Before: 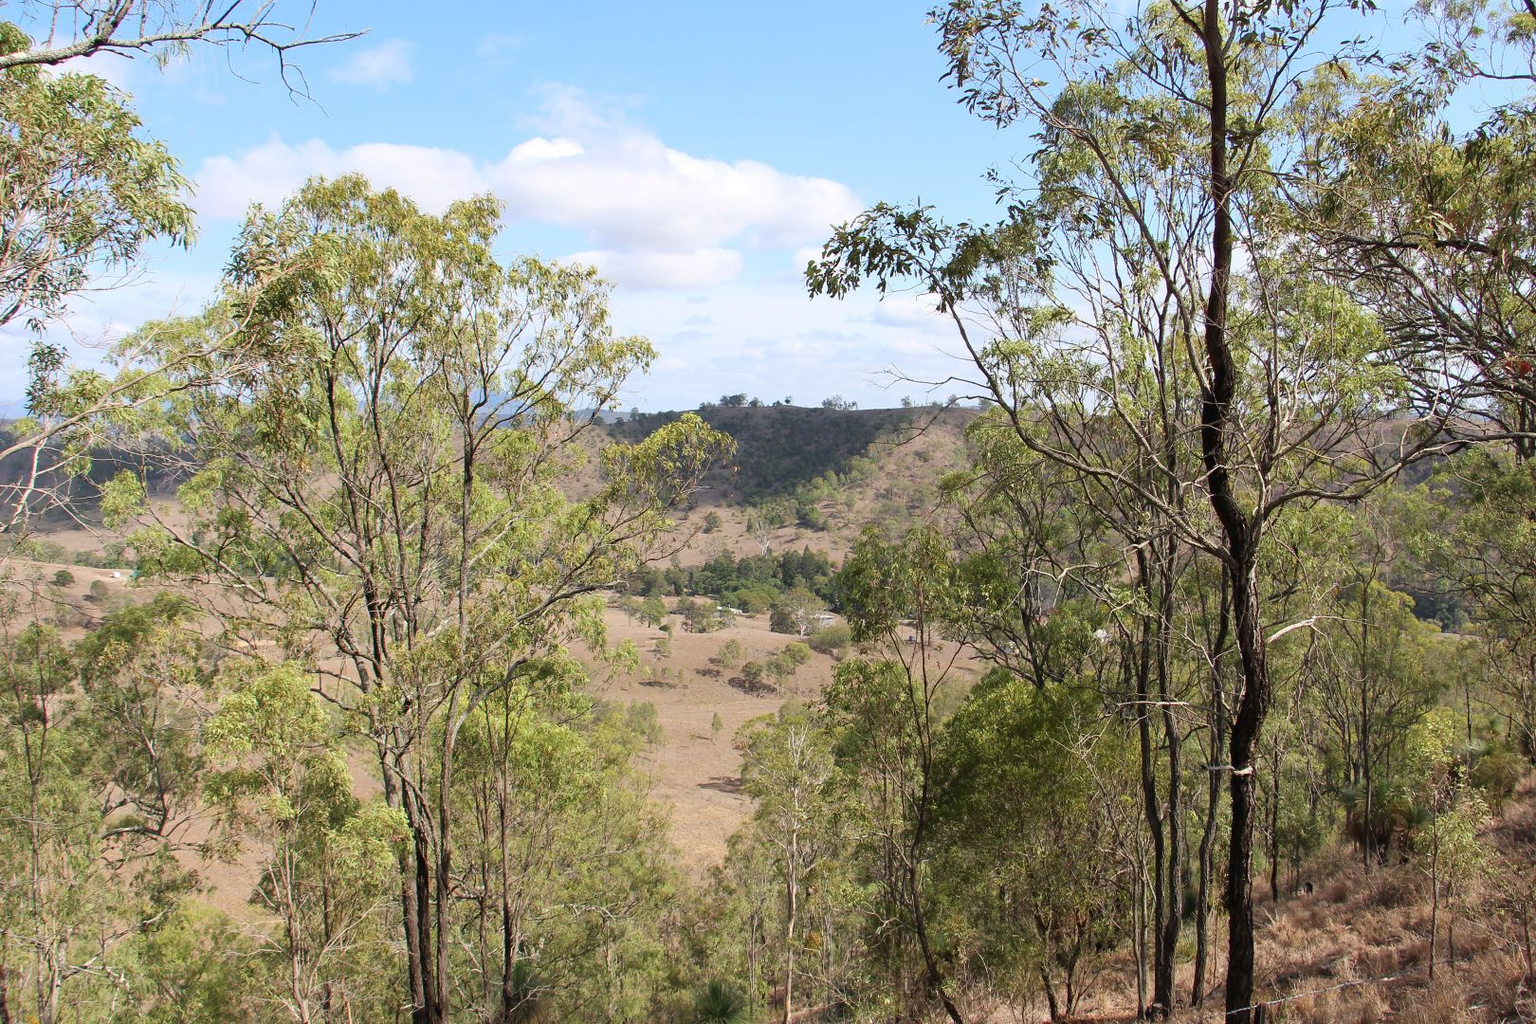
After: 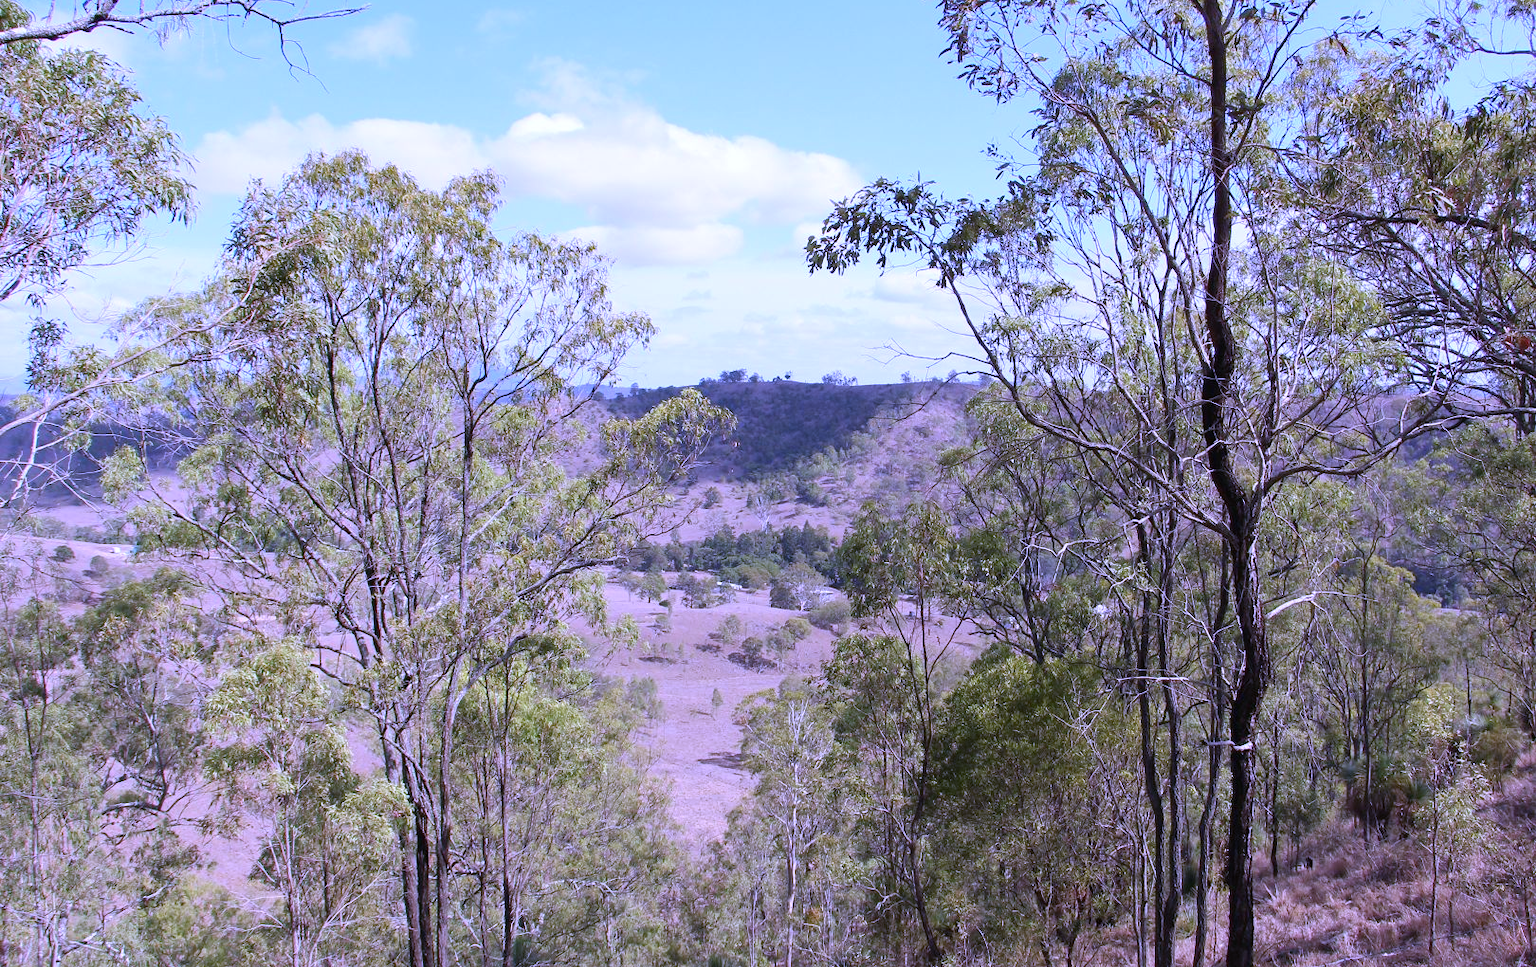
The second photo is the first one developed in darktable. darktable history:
crop and rotate: top 2.479%, bottom 3.018%
white balance: red 0.98, blue 1.61
